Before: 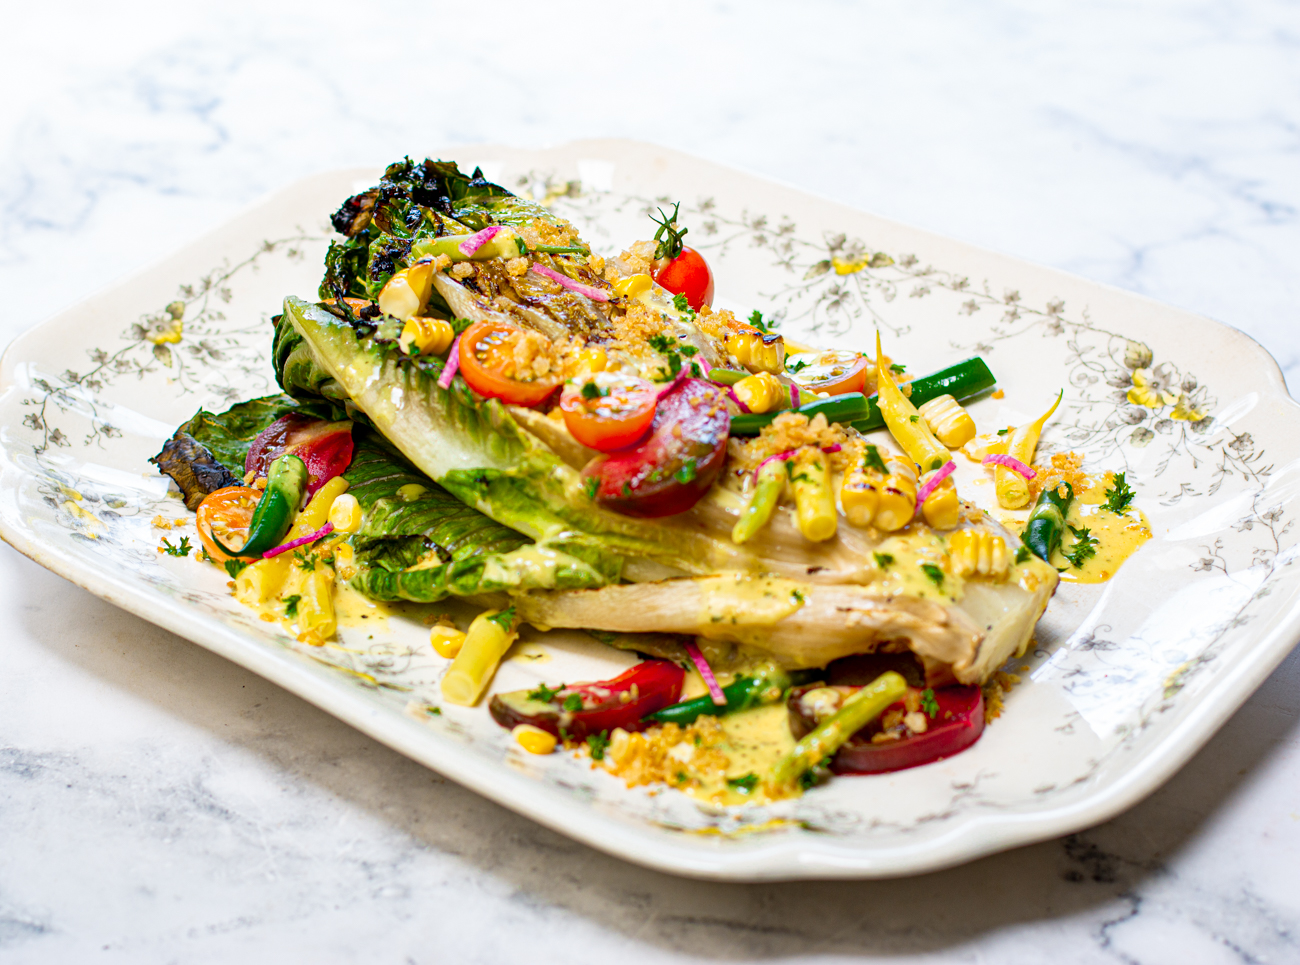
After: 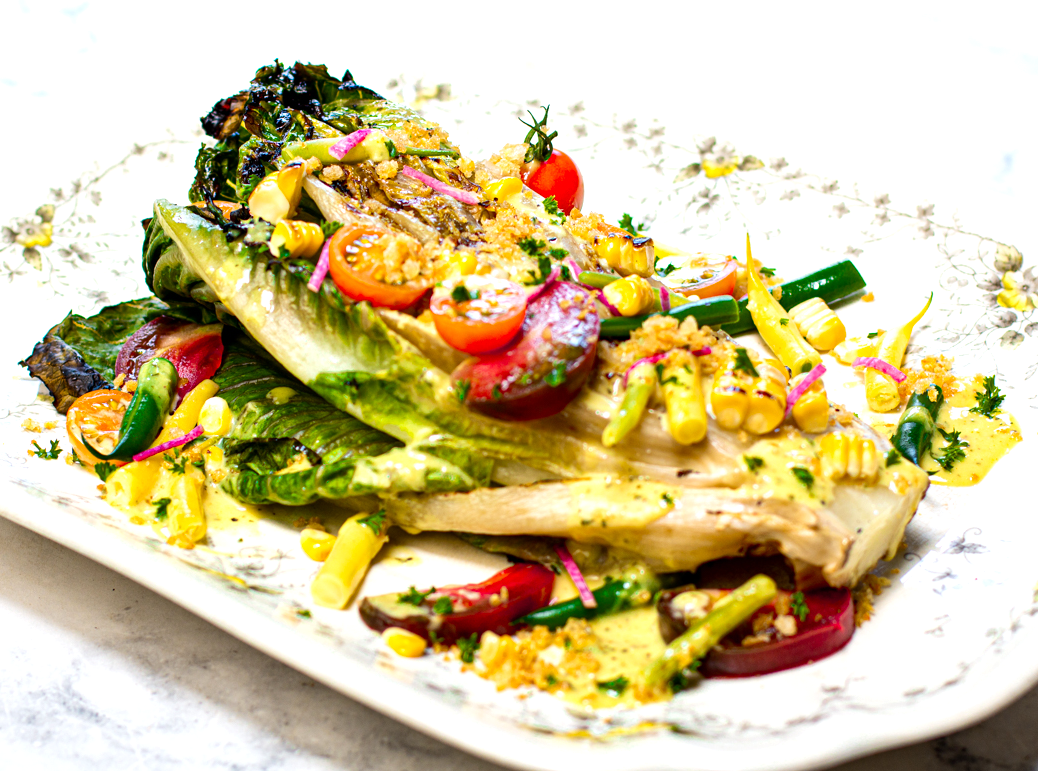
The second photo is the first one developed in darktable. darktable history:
tone equalizer: -8 EV -0.417 EV, -7 EV -0.389 EV, -6 EV -0.333 EV, -5 EV -0.222 EV, -3 EV 0.222 EV, -2 EV 0.333 EV, -1 EV 0.389 EV, +0 EV 0.417 EV, edges refinement/feathering 500, mask exposure compensation -1.57 EV, preserve details no
crop and rotate: left 10.071%, top 10.071%, right 10.02%, bottom 10.02%
